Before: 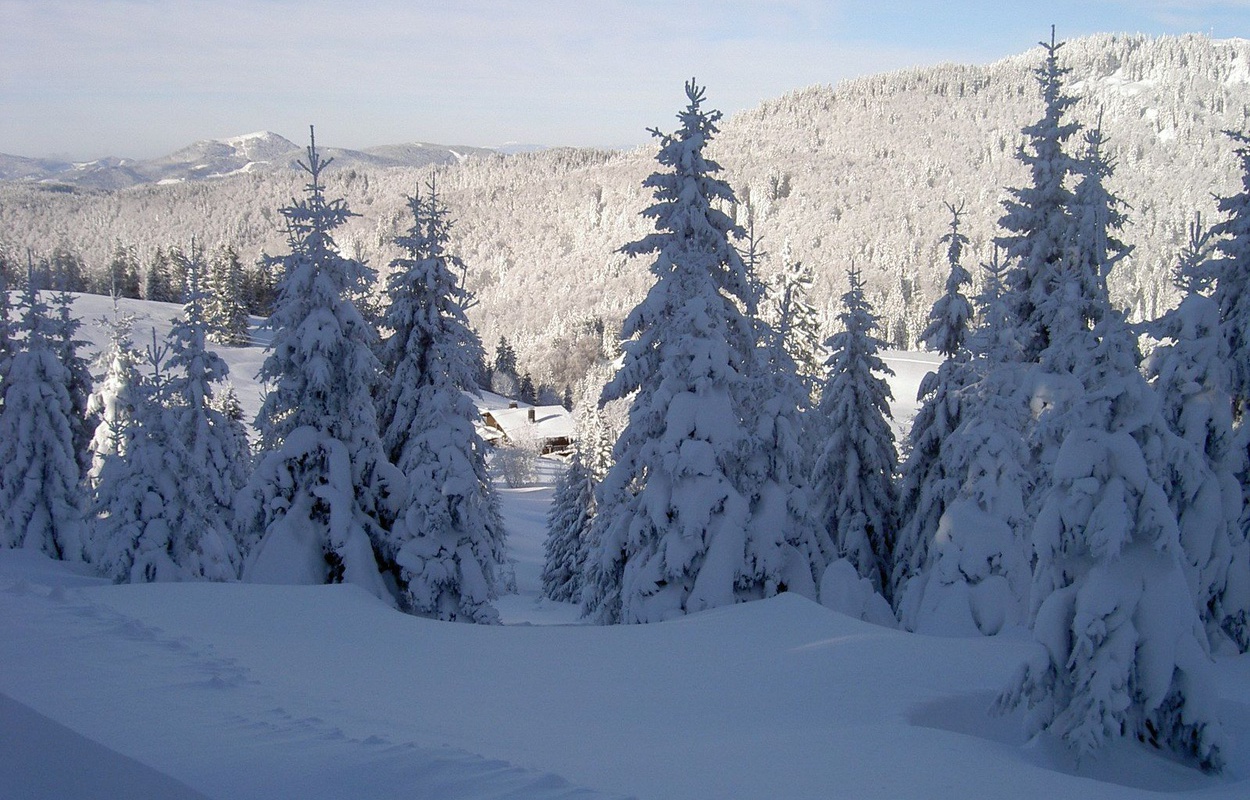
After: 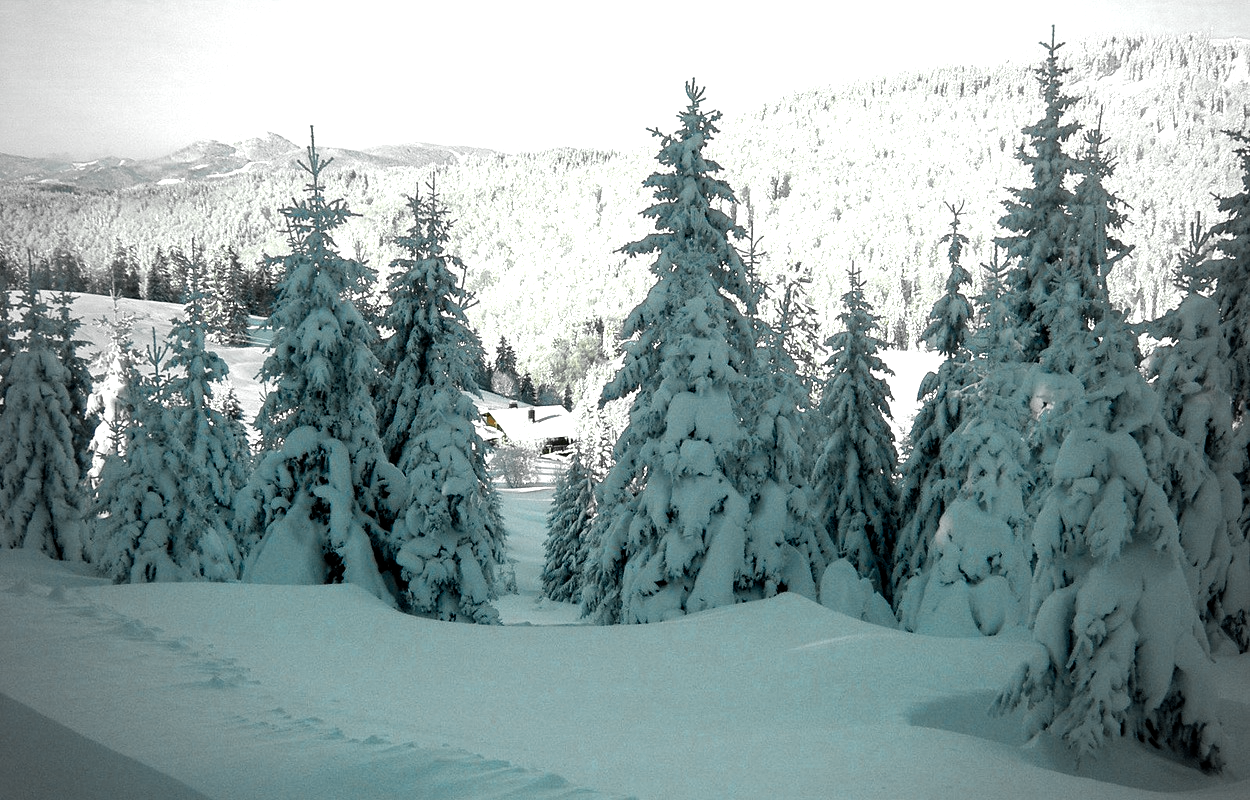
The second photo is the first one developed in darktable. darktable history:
vignetting: fall-off start 67.15%, brightness -0.442, saturation -0.691, width/height ratio 1.011, unbound false
color balance rgb: shadows lift › luminance -7.7%, shadows lift › chroma 2.13%, shadows lift › hue 165.27°, power › luminance -7.77%, power › chroma 1.1%, power › hue 215.88°, highlights gain › luminance 15.15%, highlights gain › chroma 7%, highlights gain › hue 125.57°, global offset › luminance -0.33%, global offset › chroma 0.11%, global offset › hue 165.27°, perceptual saturation grading › global saturation 24.42%, perceptual saturation grading › highlights -24.42%, perceptual saturation grading › mid-tones 24.42%, perceptual saturation grading › shadows 40%, perceptual brilliance grading › global brilliance -5%, perceptual brilliance grading › highlights 24.42%, perceptual brilliance grading › mid-tones 7%, perceptual brilliance grading › shadows -5%
color zones: curves: ch0 [(0.009, 0.528) (0.136, 0.6) (0.255, 0.586) (0.39, 0.528) (0.522, 0.584) (0.686, 0.736) (0.849, 0.561)]; ch1 [(0.045, 0.781) (0.14, 0.416) (0.257, 0.695) (0.442, 0.032) (0.738, 0.338) (0.818, 0.632) (0.891, 0.741) (1, 0.704)]; ch2 [(0, 0.667) (0.141, 0.52) (0.26, 0.37) (0.474, 0.432) (0.743, 0.286)]
